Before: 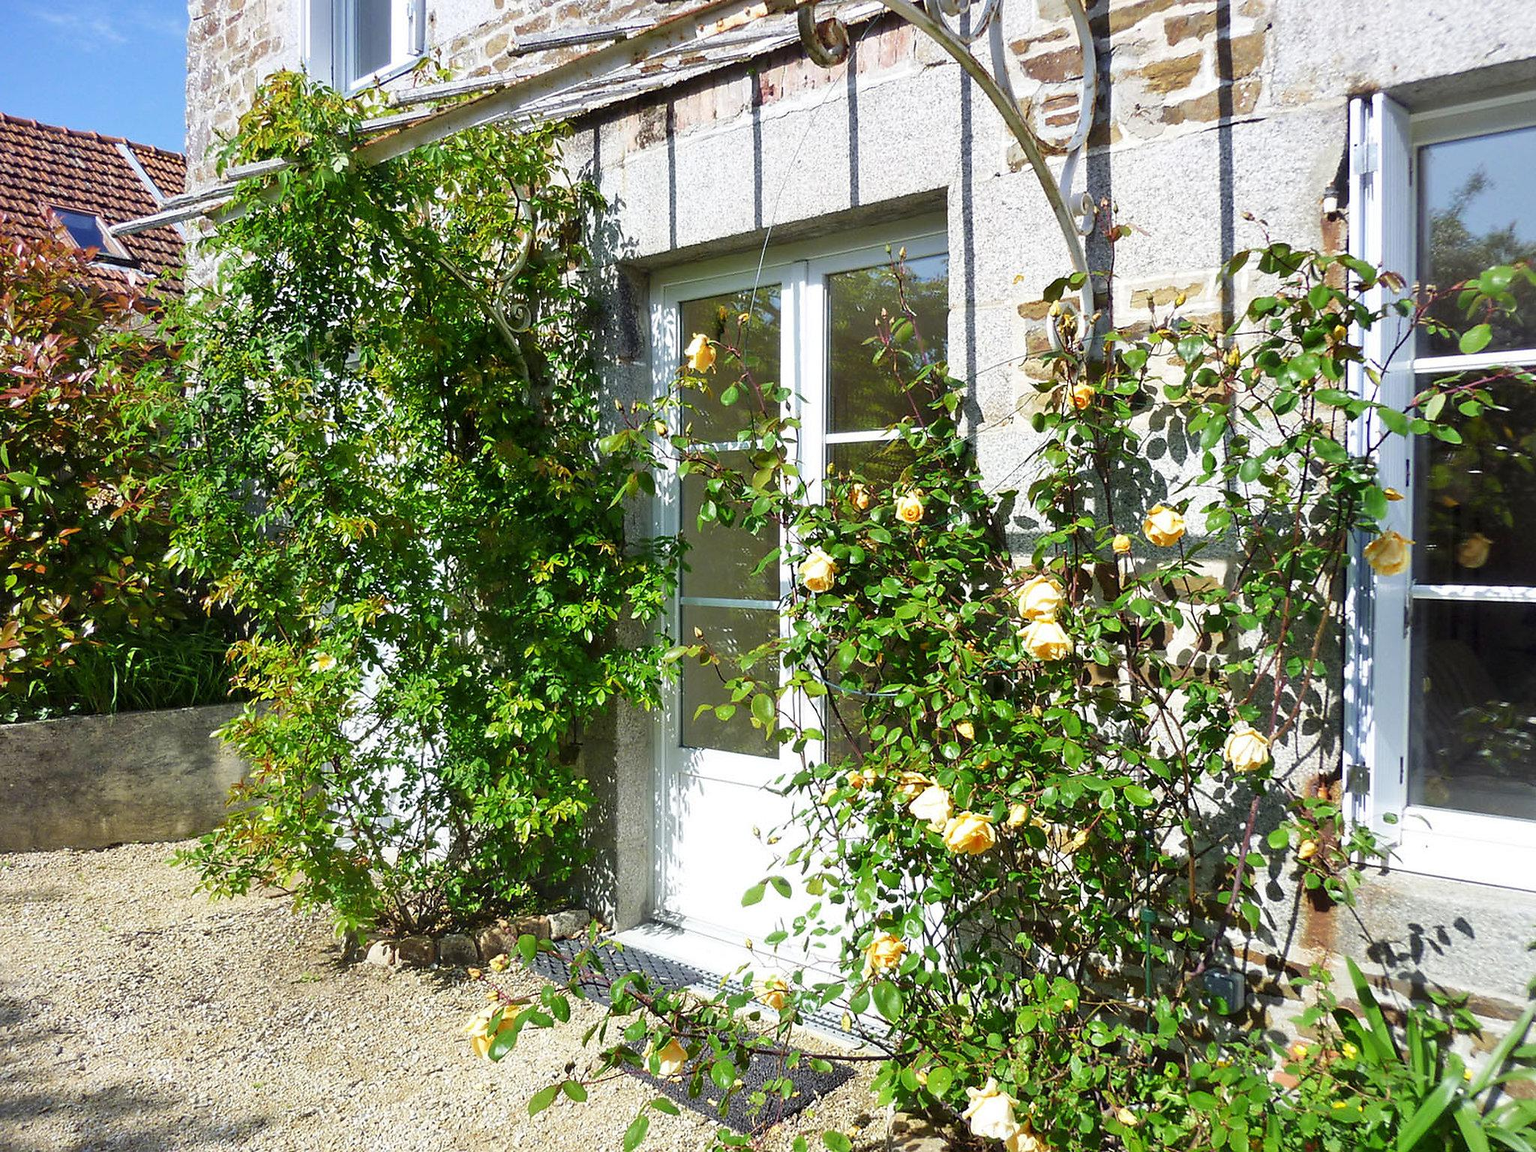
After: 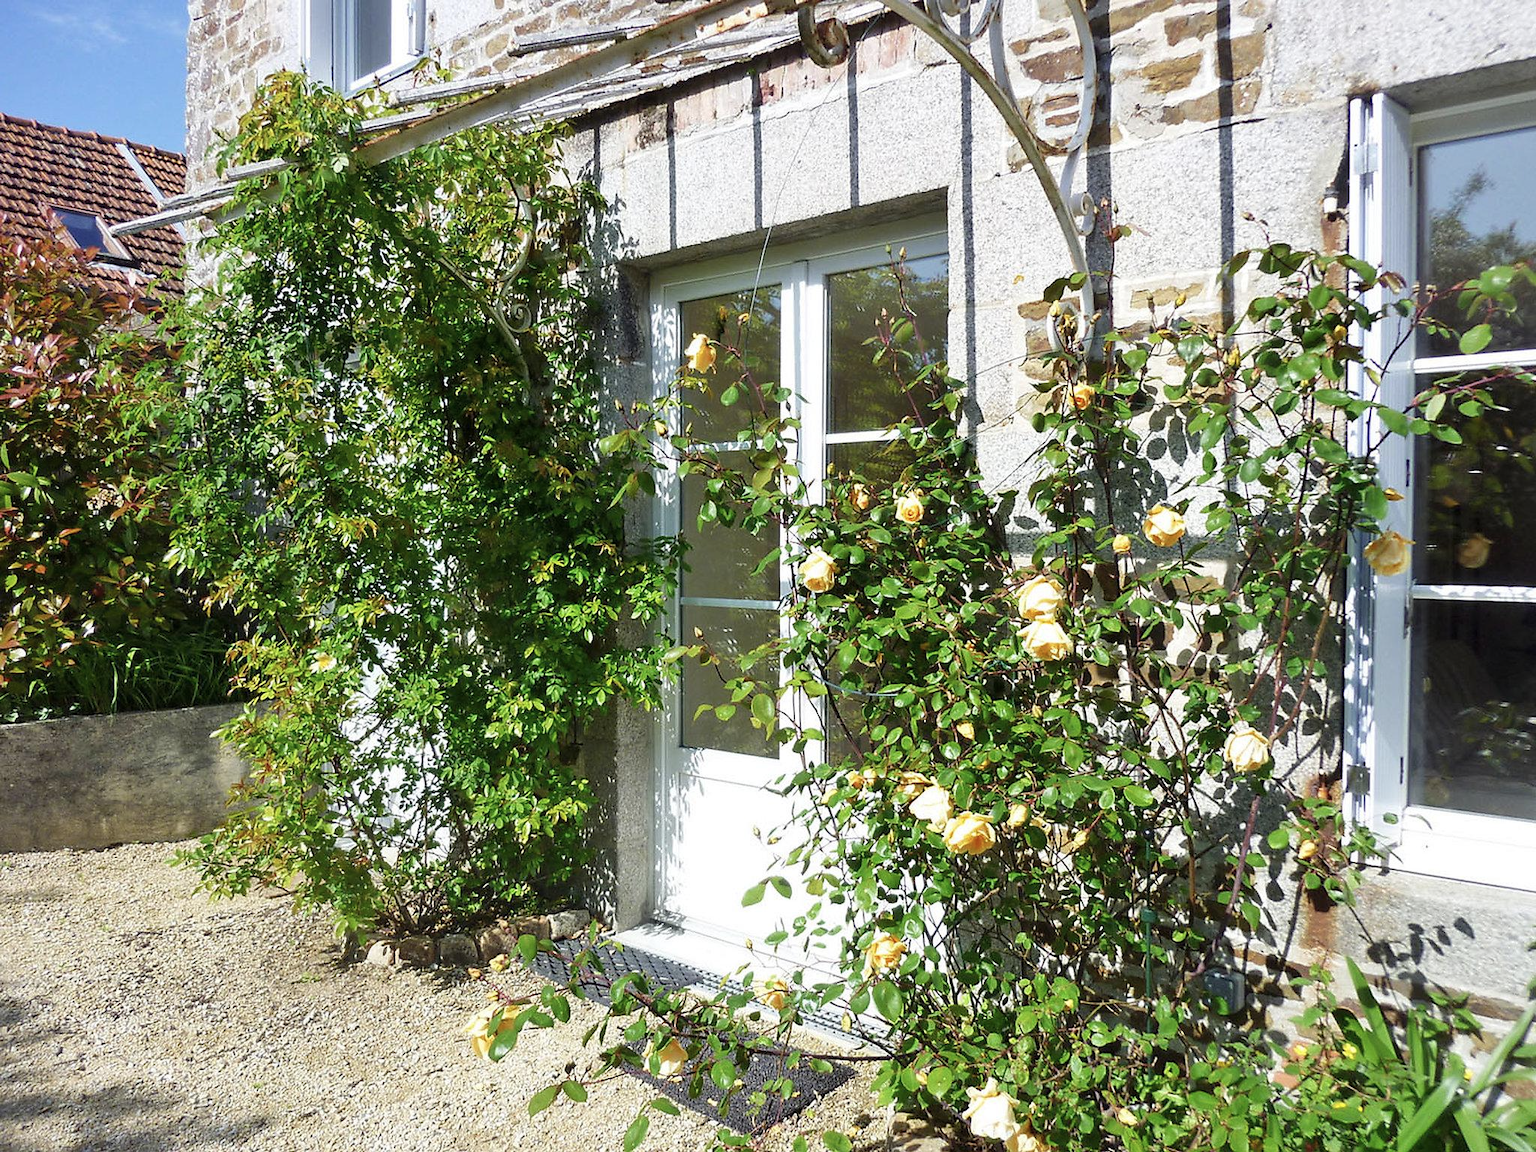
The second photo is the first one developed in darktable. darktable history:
color correction: highlights b* -0.007, saturation 0.868
